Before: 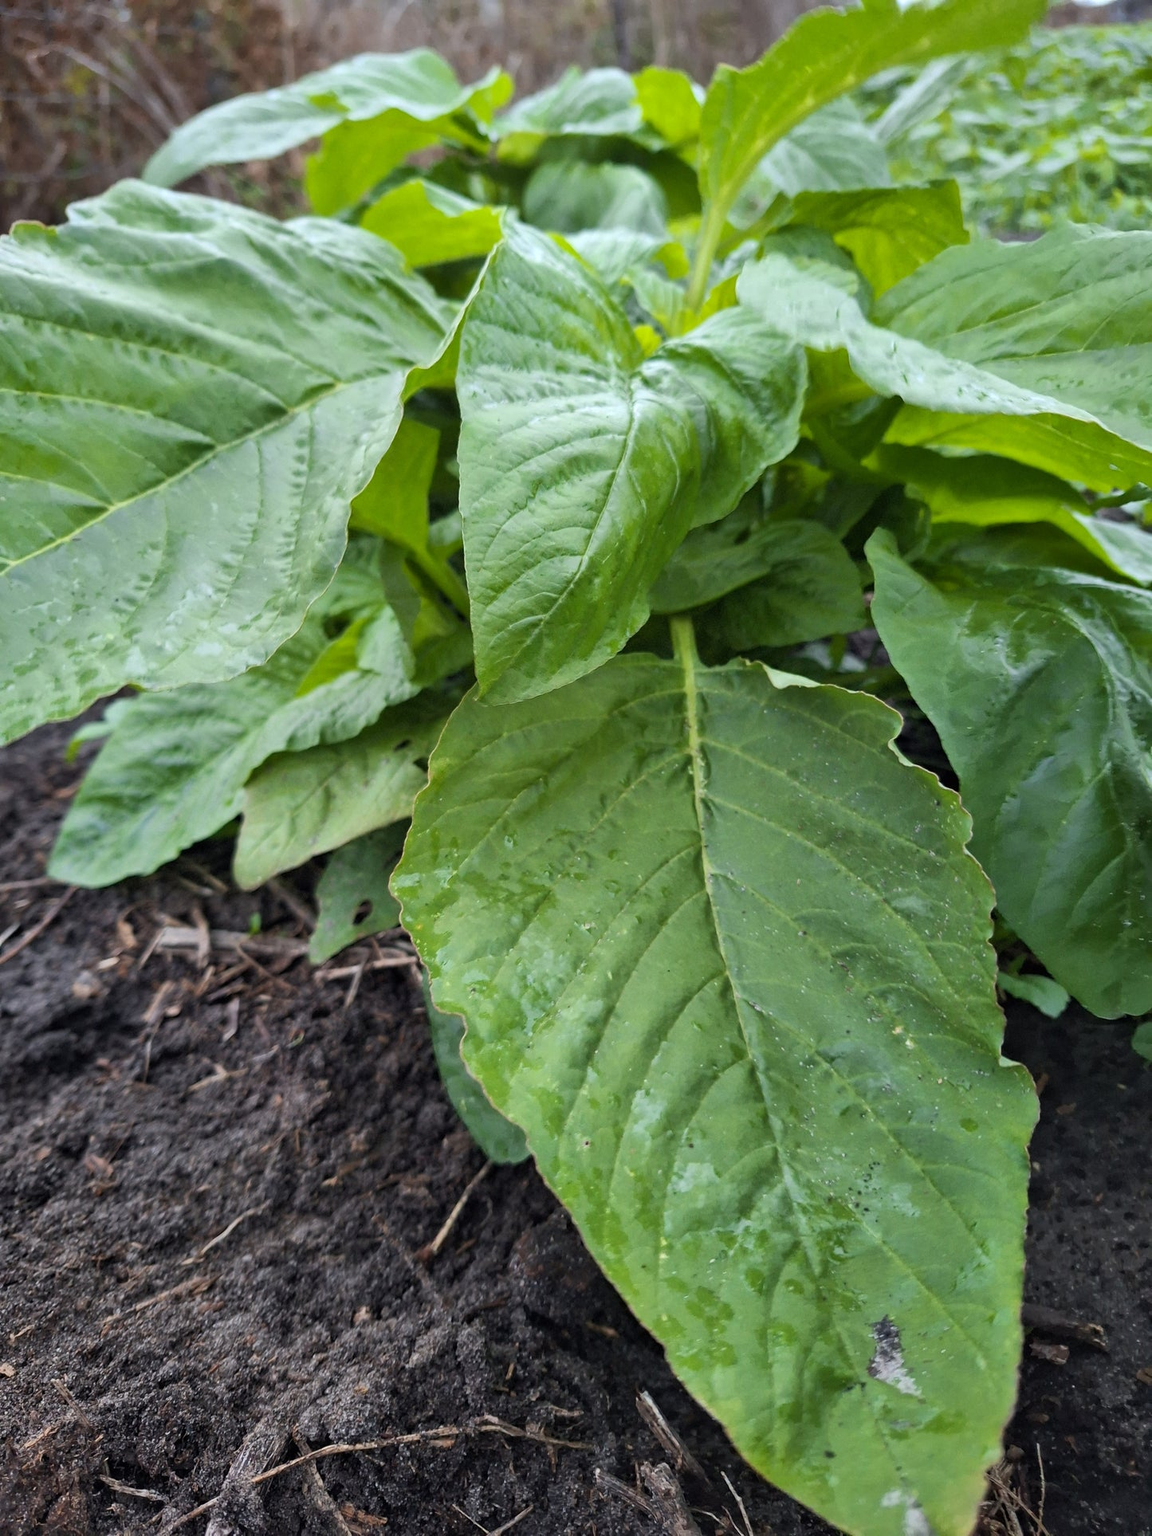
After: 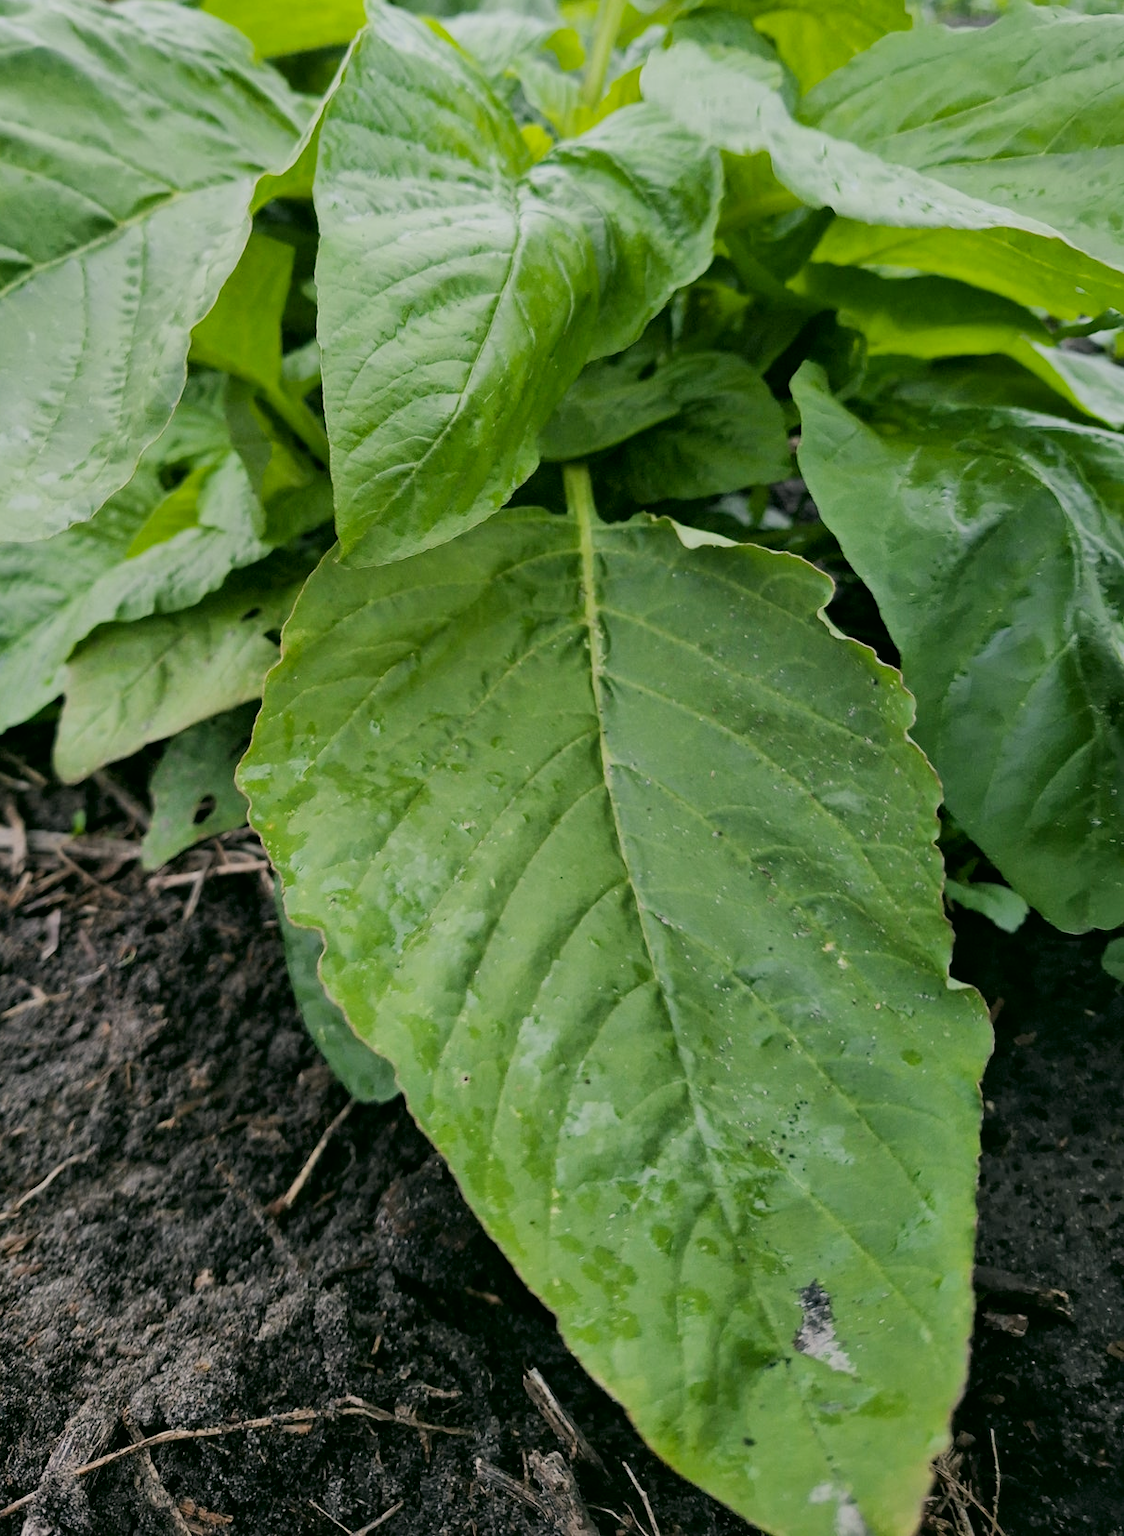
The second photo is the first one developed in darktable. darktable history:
crop: left 16.315%, top 14.246%
filmic rgb: black relative exposure -7.65 EV, white relative exposure 4.56 EV, hardness 3.61
color correction: highlights a* 4.02, highlights b* 4.98, shadows a* -7.55, shadows b* 4.98
